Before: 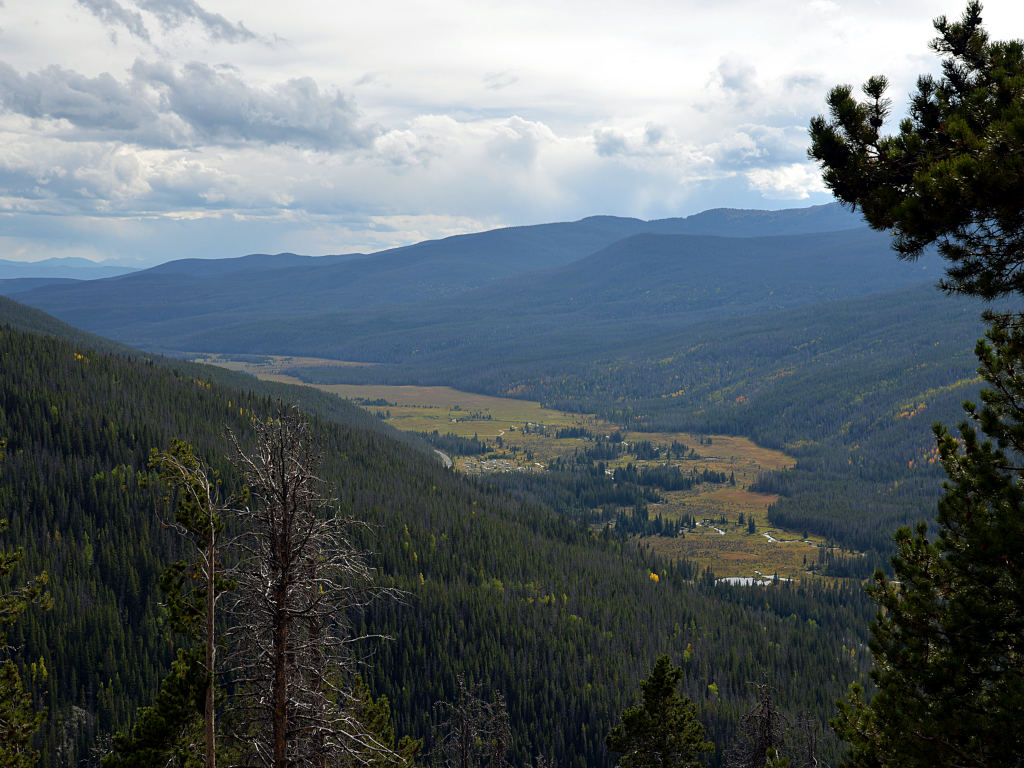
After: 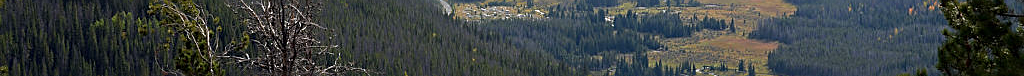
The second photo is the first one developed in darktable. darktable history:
crop and rotate: top 59.084%, bottom 30.916%
exposure: exposure 0.376 EV, compensate highlight preservation false
sharpen: on, module defaults
white balance: red 1.009, blue 1.027
